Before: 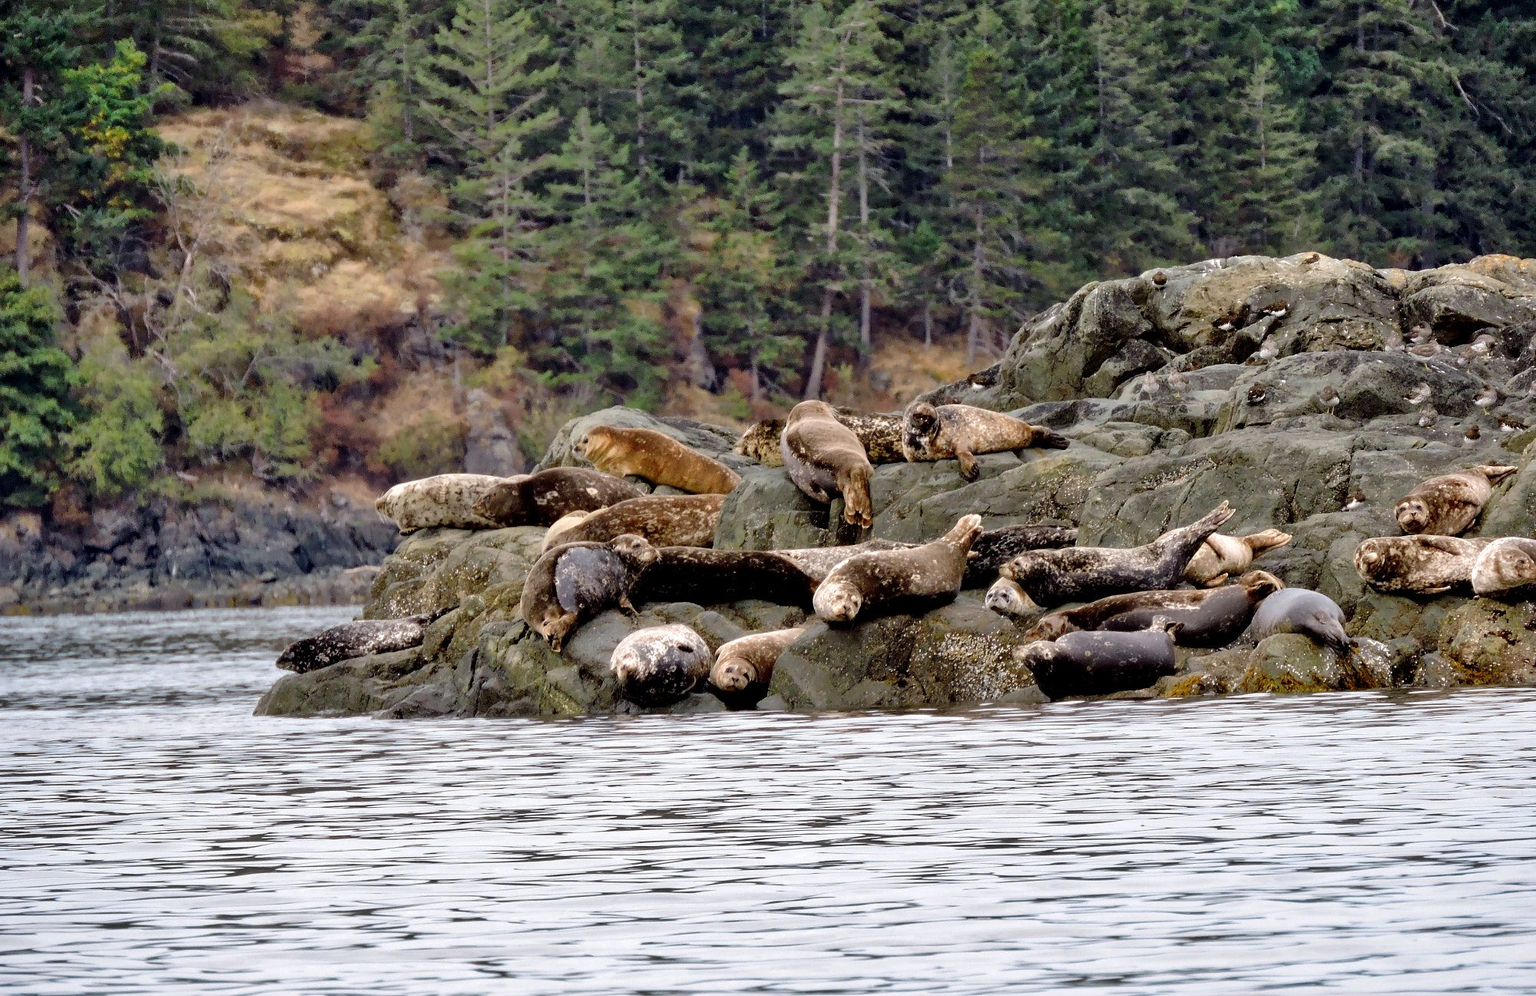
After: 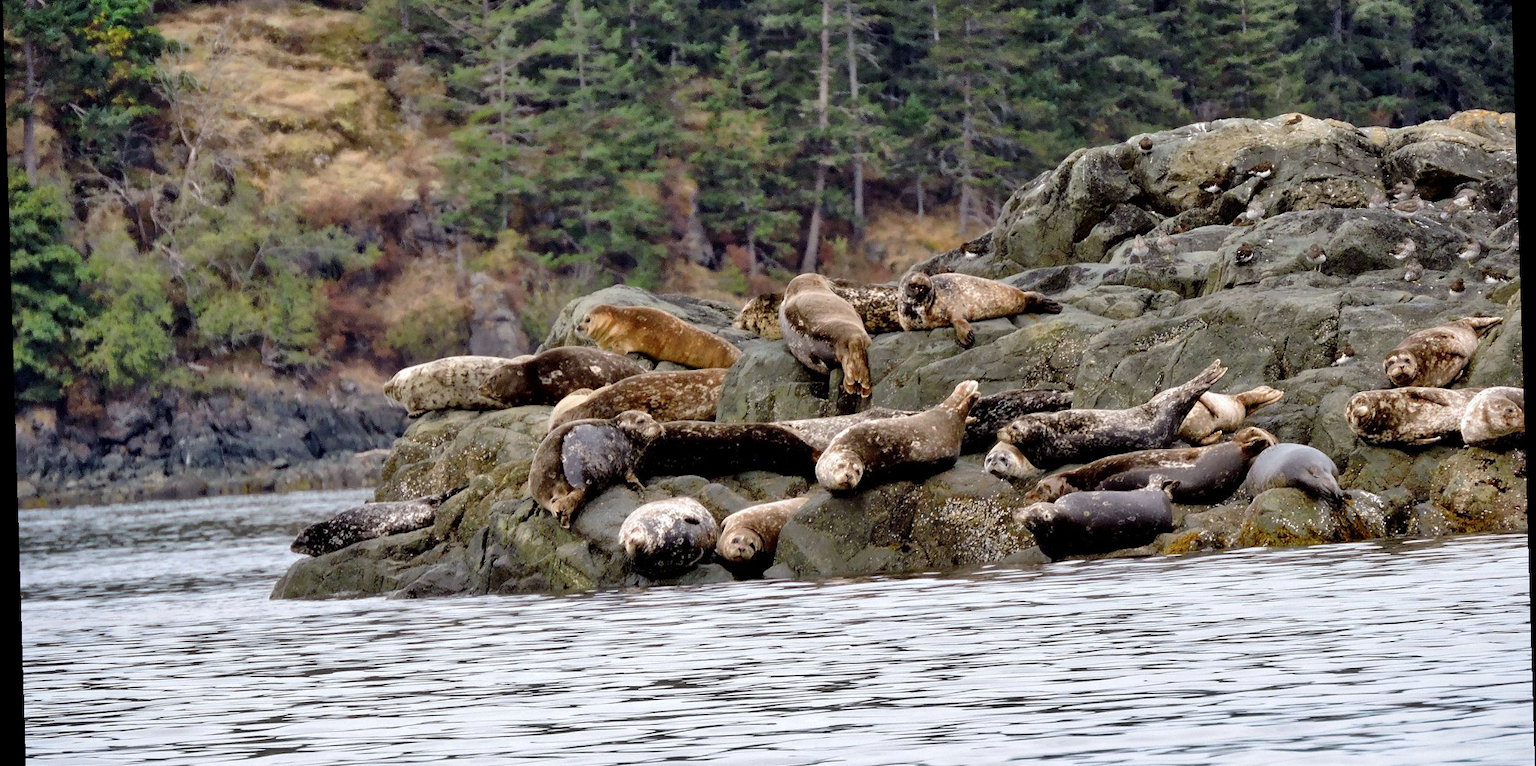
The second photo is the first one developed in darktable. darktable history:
rotate and perspective: rotation -1.75°, automatic cropping off
crop: top 13.819%, bottom 11.169%
white balance: red 0.986, blue 1.01
